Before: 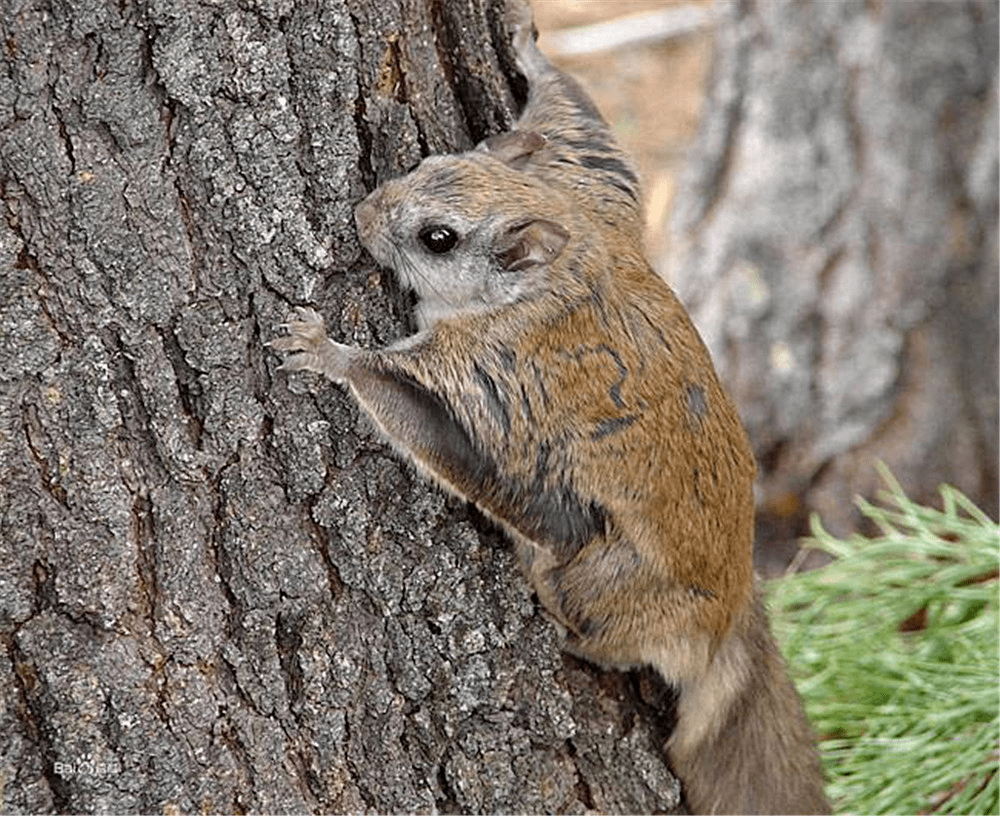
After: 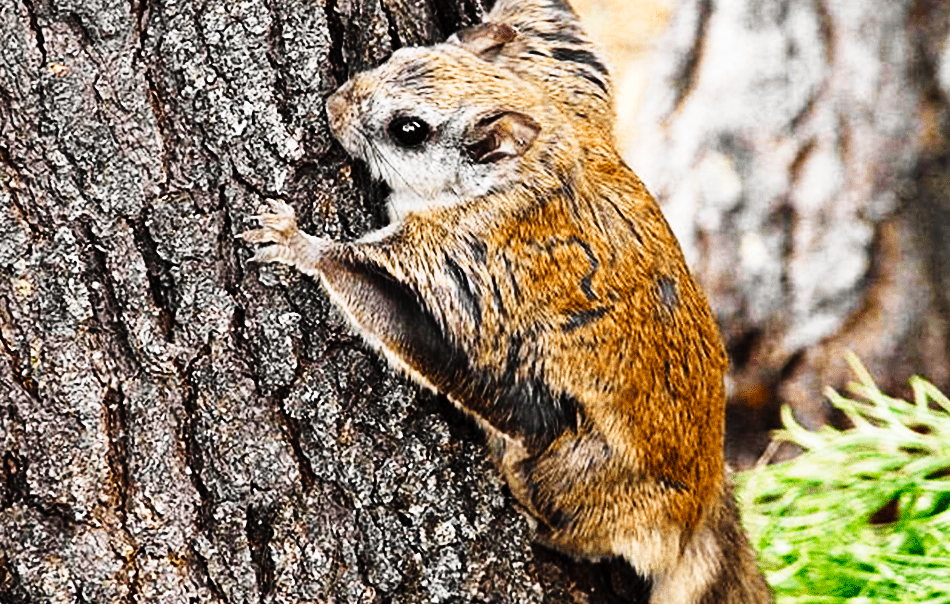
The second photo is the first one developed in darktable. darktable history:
crop and rotate: left 2.991%, top 13.302%, right 1.981%, bottom 12.636%
tone curve: curves: ch0 [(0, 0) (0.003, 0.001) (0.011, 0.005) (0.025, 0.009) (0.044, 0.014) (0.069, 0.018) (0.1, 0.025) (0.136, 0.029) (0.177, 0.042) (0.224, 0.064) (0.277, 0.107) (0.335, 0.182) (0.399, 0.3) (0.468, 0.462) (0.543, 0.639) (0.623, 0.802) (0.709, 0.916) (0.801, 0.963) (0.898, 0.988) (1, 1)], preserve colors none
